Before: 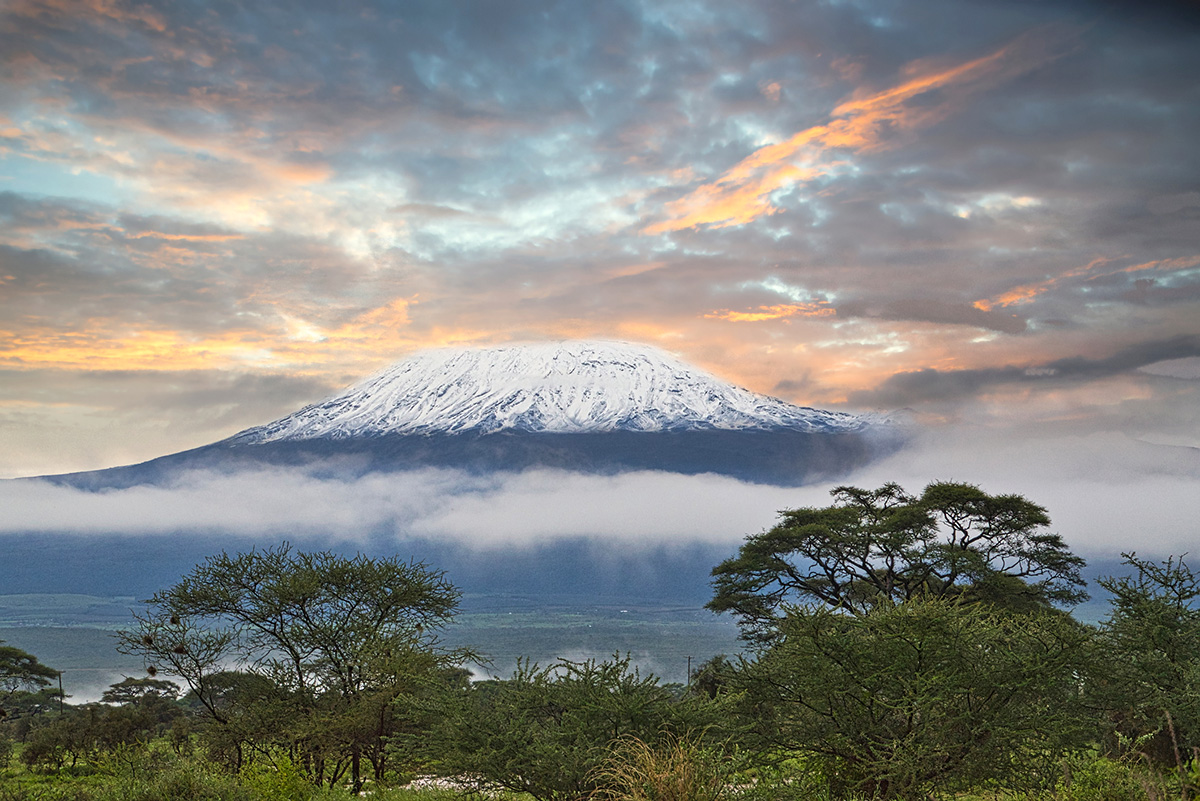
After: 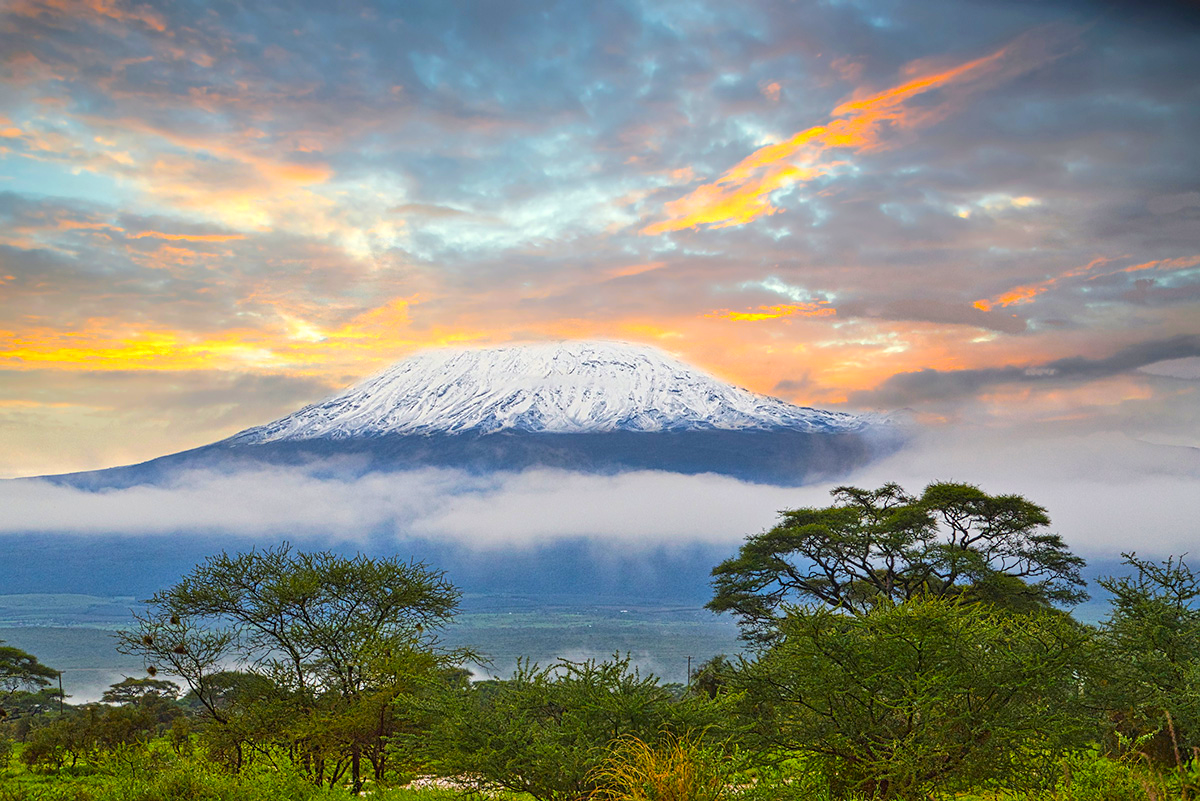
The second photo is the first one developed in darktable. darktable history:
color zones: curves: ch0 [(0.224, 0.526) (0.75, 0.5)]; ch1 [(0.055, 0.526) (0.224, 0.761) (0.377, 0.526) (0.75, 0.5)]
base curve: exposure shift 0, preserve colors none
color balance rgb: perceptual saturation grading › global saturation 25%, perceptual brilliance grading › mid-tones 10%, perceptual brilliance grading › shadows 15%, global vibrance 20%
